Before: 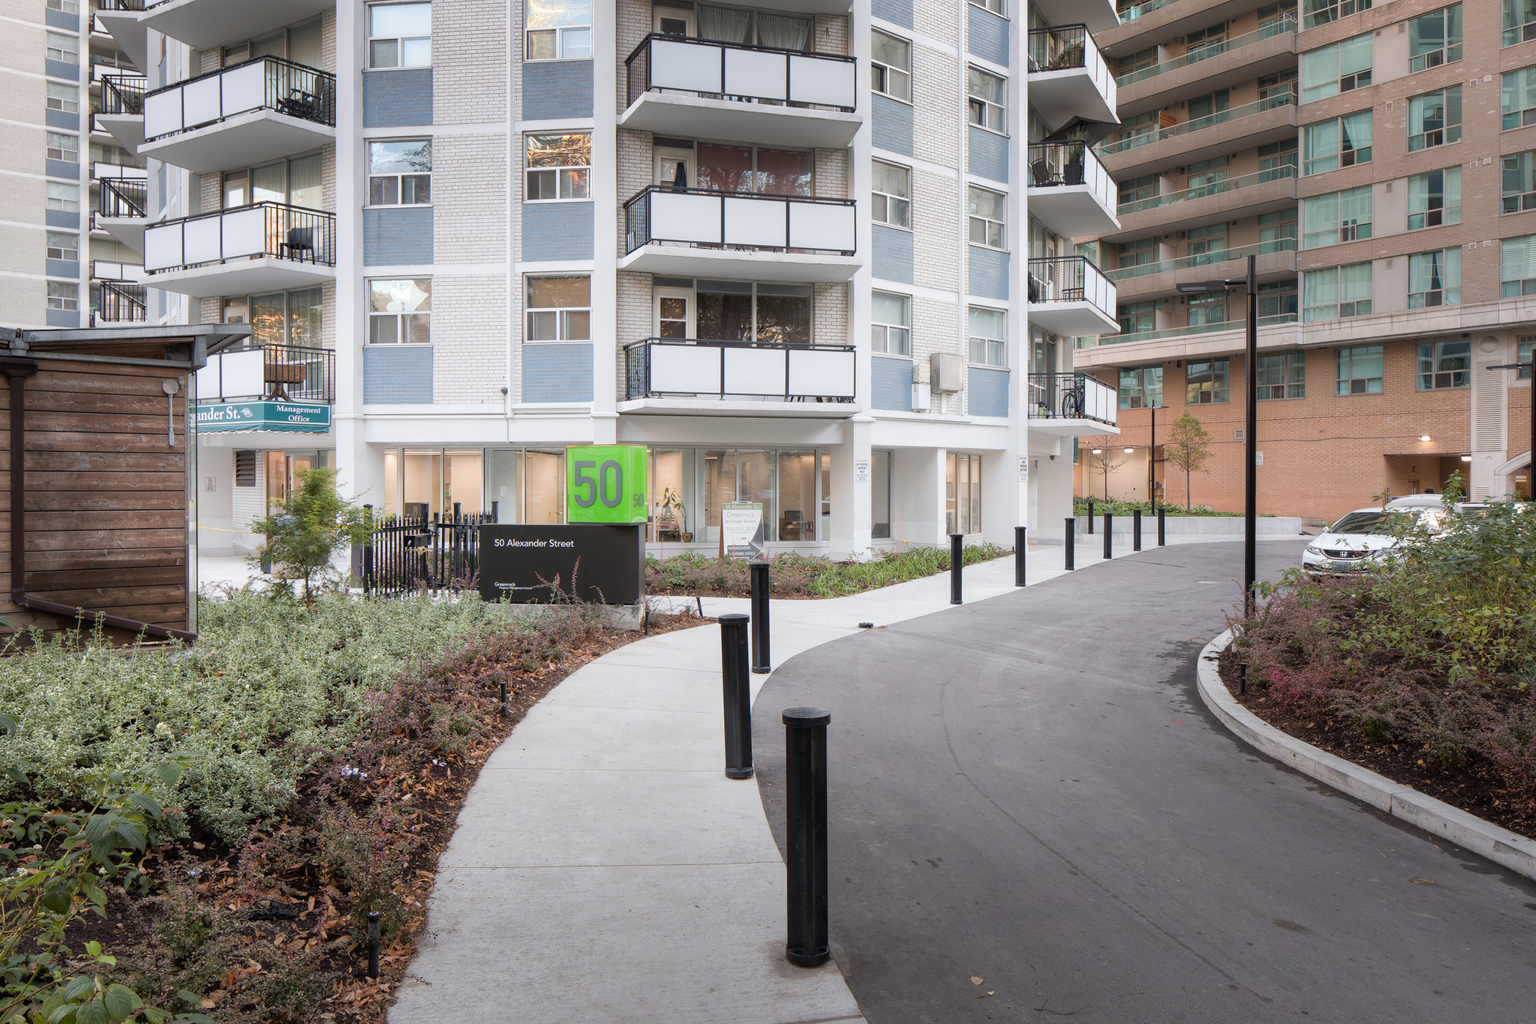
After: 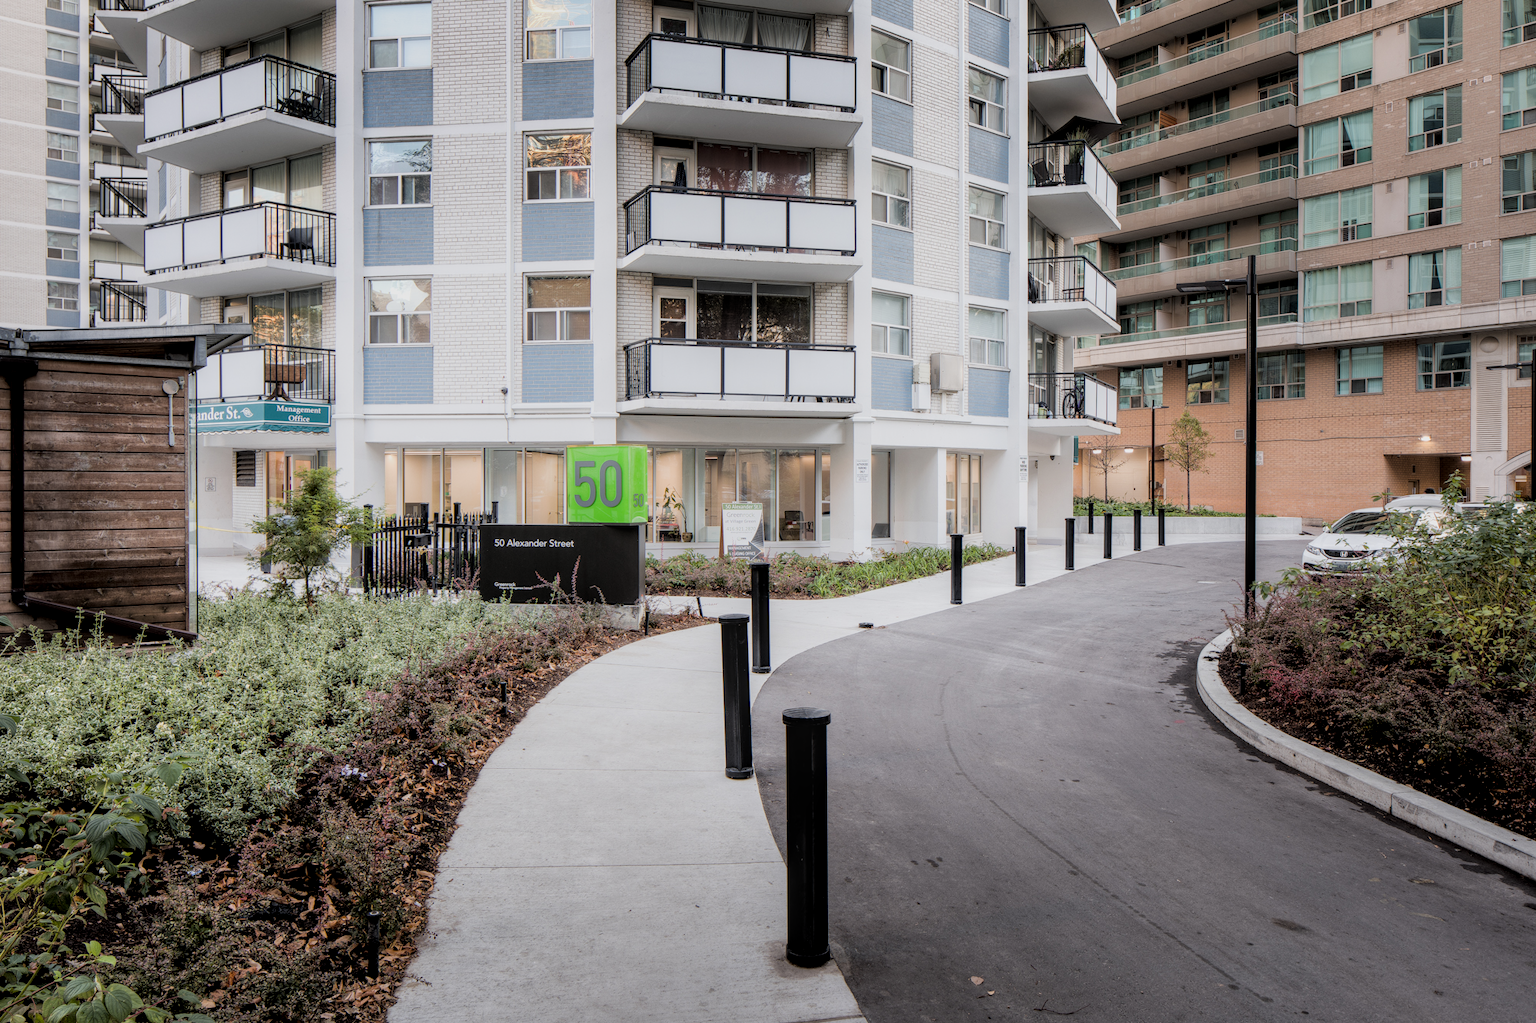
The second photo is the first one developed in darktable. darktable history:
filmic rgb: black relative exposure -5.04 EV, white relative exposure 3.99 EV, hardness 2.9, contrast 1.185
local contrast: on, module defaults
